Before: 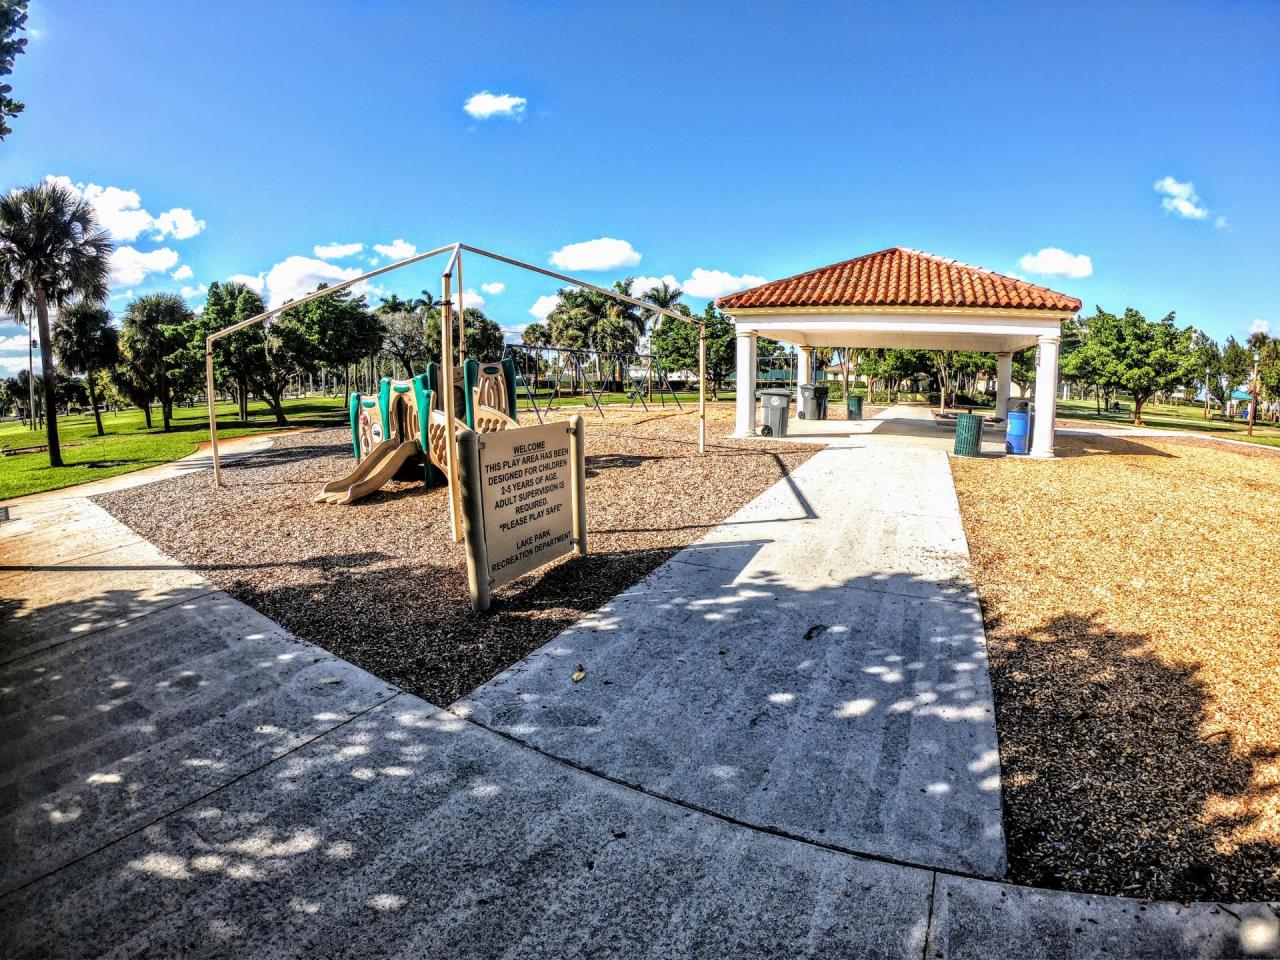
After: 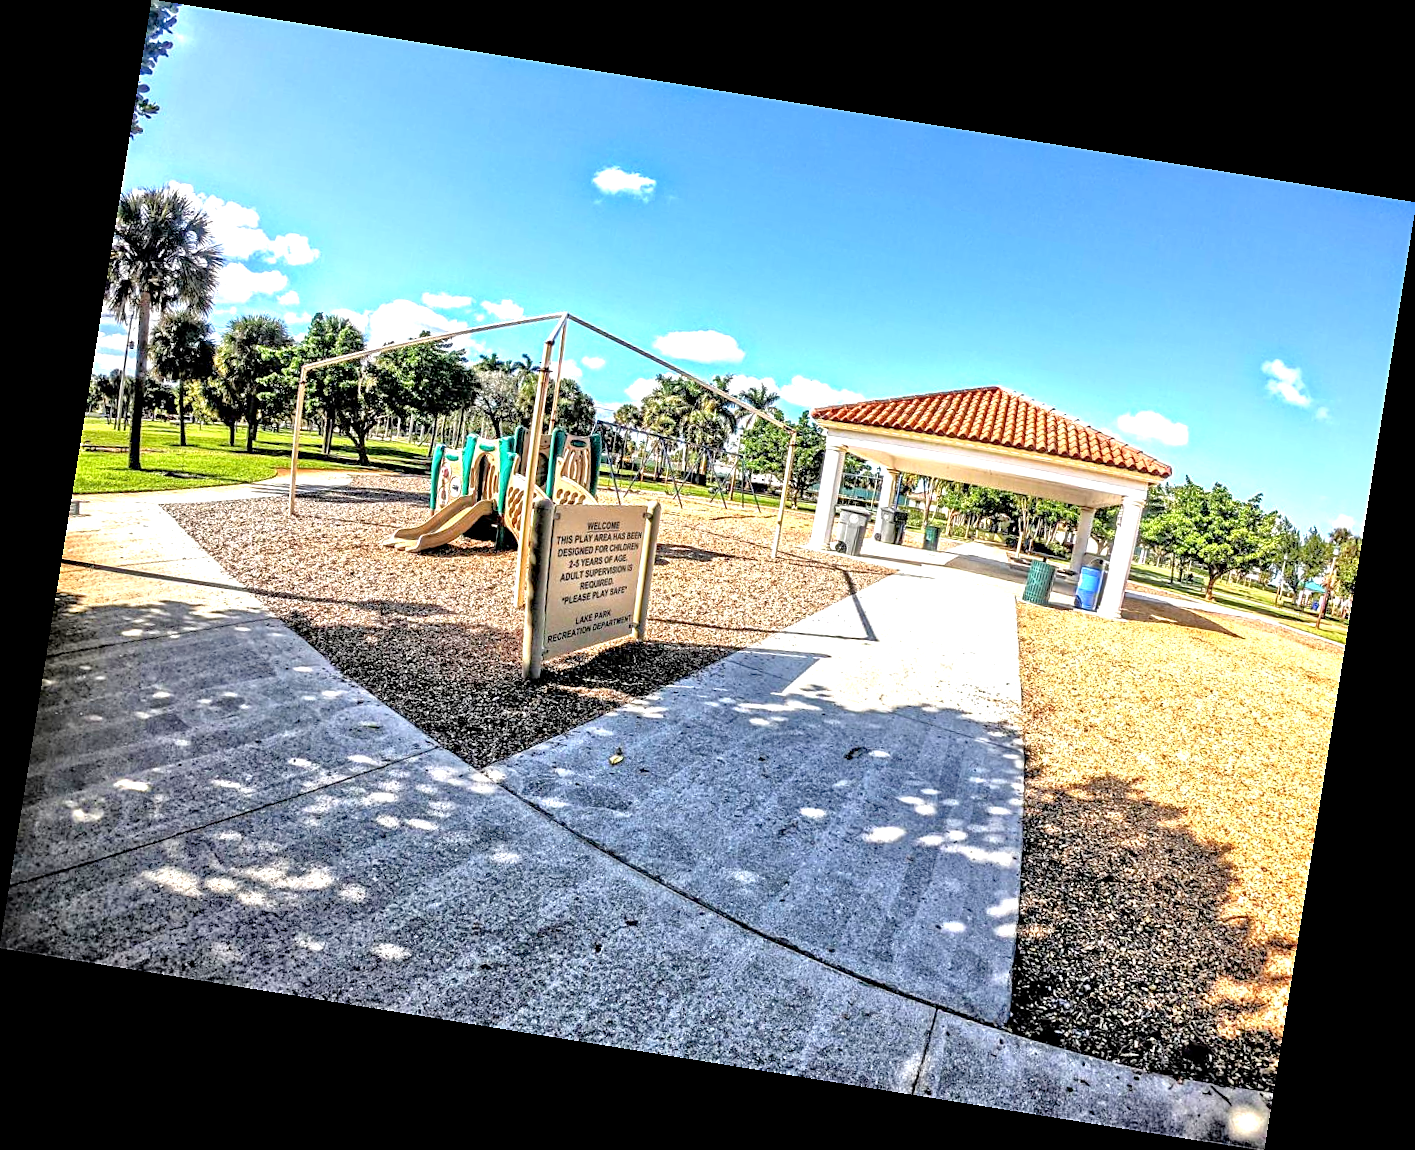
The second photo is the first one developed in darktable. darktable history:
tone equalizer: -7 EV 0.15 EV, -6 EV 0.6 EV, -5 EV 1.15 EV, -4 EV 1.33 EV, -3 EV 1.15 EV, -2 EV 0.6 EV, -1 EV 0.15 EV, mask exposure compensation -0.5 EV
sharpen: on, module defaults
rotate and perspective: rotation 9.12°, automatic cropping off
exposure: black level correction 0.001, exposure 0.675 EV, compensate highlight preservation false
